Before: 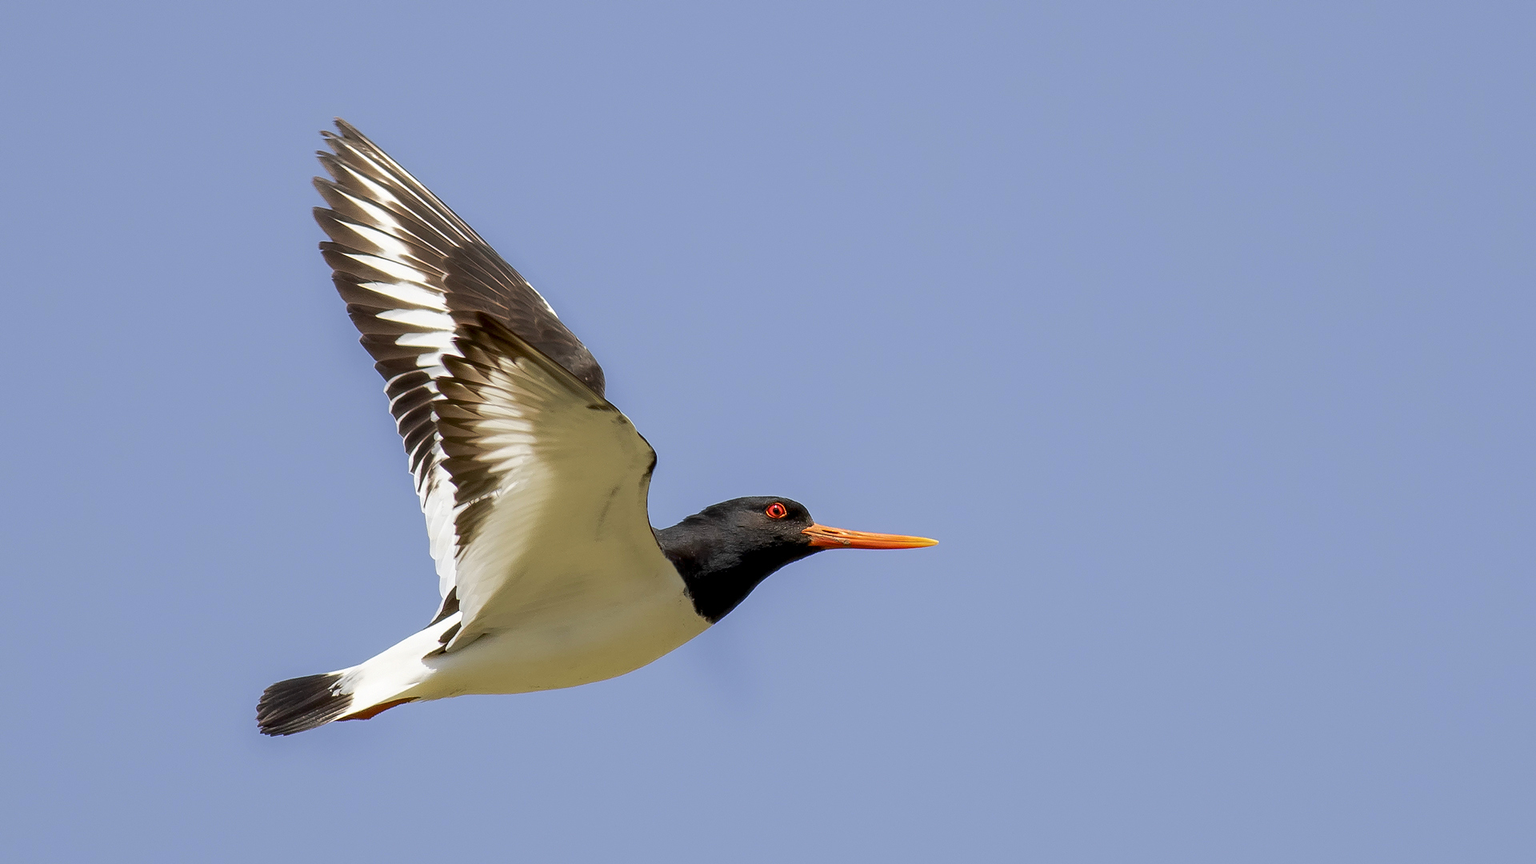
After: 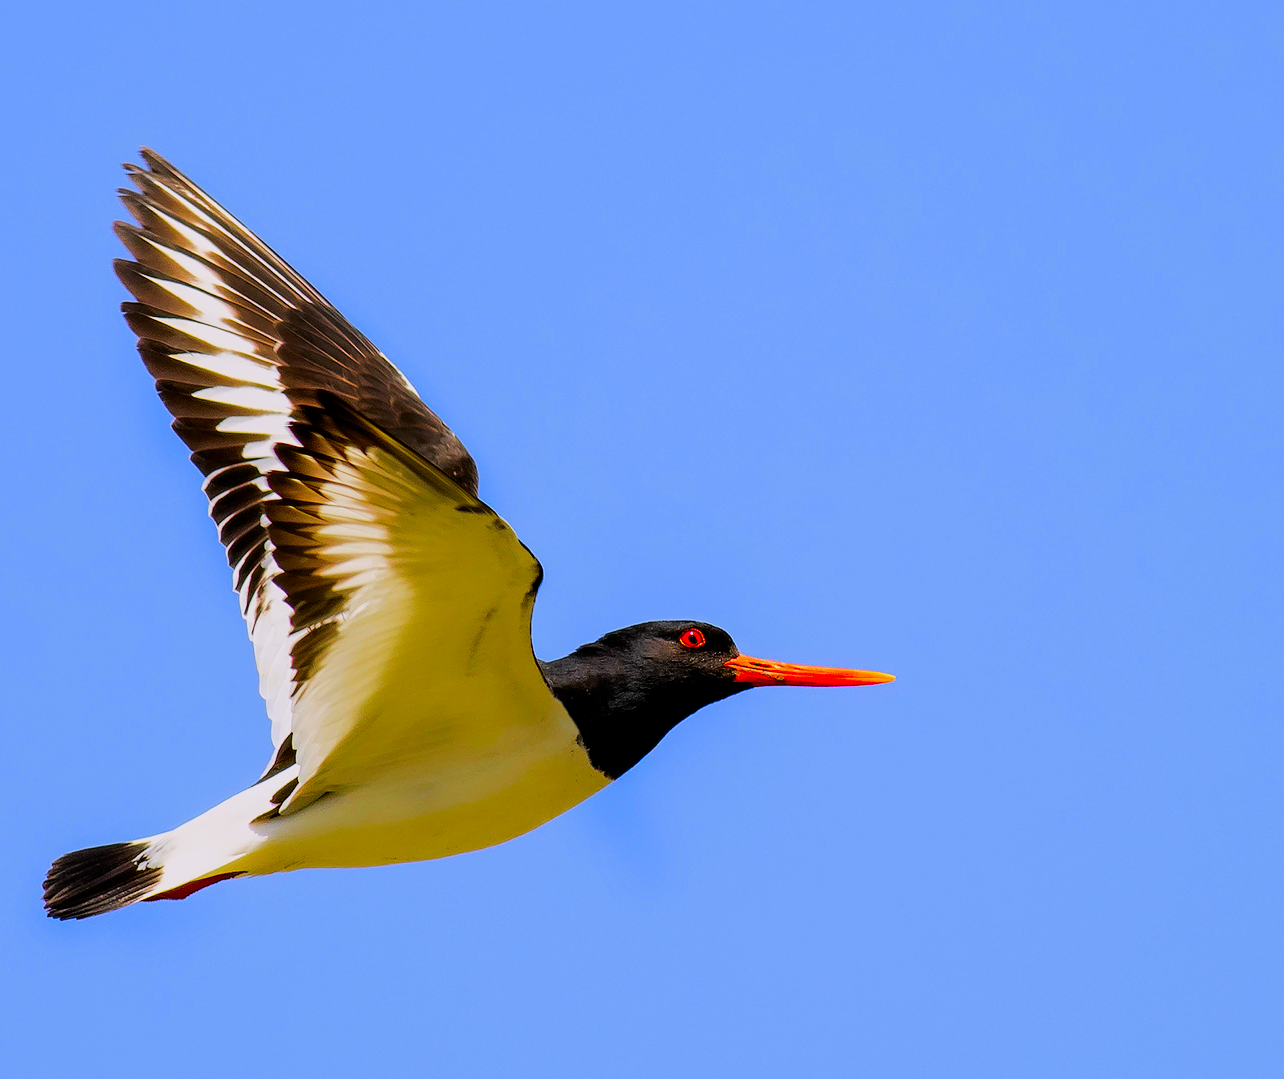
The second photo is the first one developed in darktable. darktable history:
filmic rgb: black relative exposure -5.13 EV, white relative exposure 3.96 EV, threshold 3.02 EV, hardness 2.88, contrast 1.297, highlights saturation mix -28.5%, enable highlight reconstruction true
crop and rotate: left 14.496%, right 18.624%
color correction: highlights a* 1.61, highlights b* -1.66, saturation 2.44
